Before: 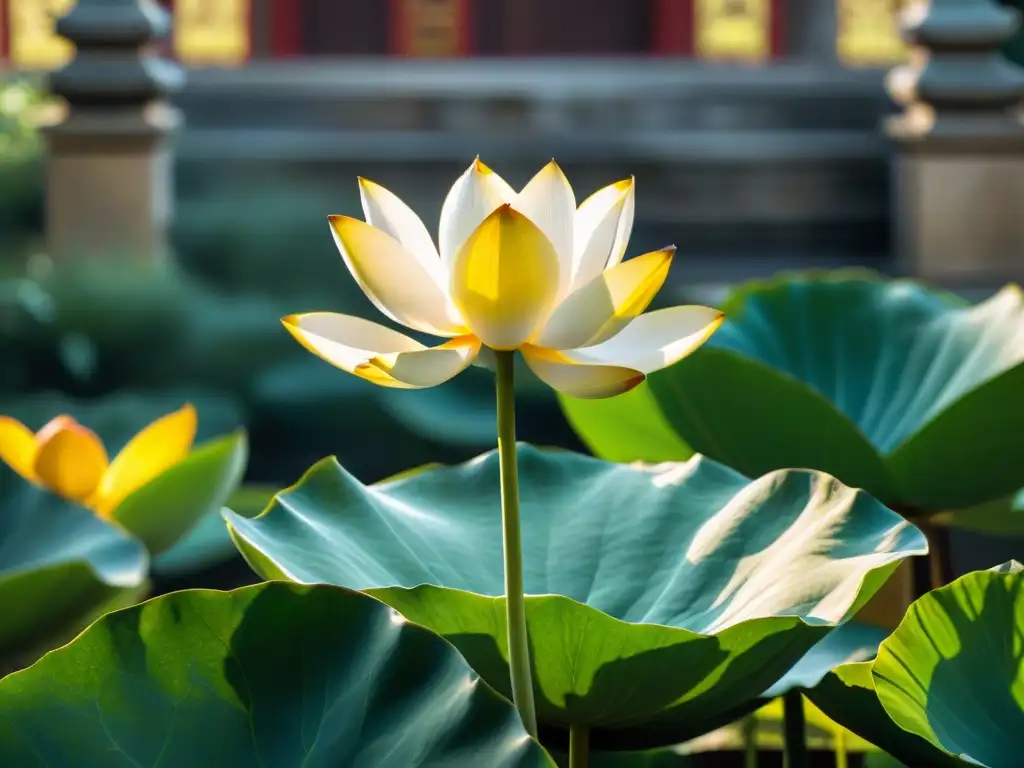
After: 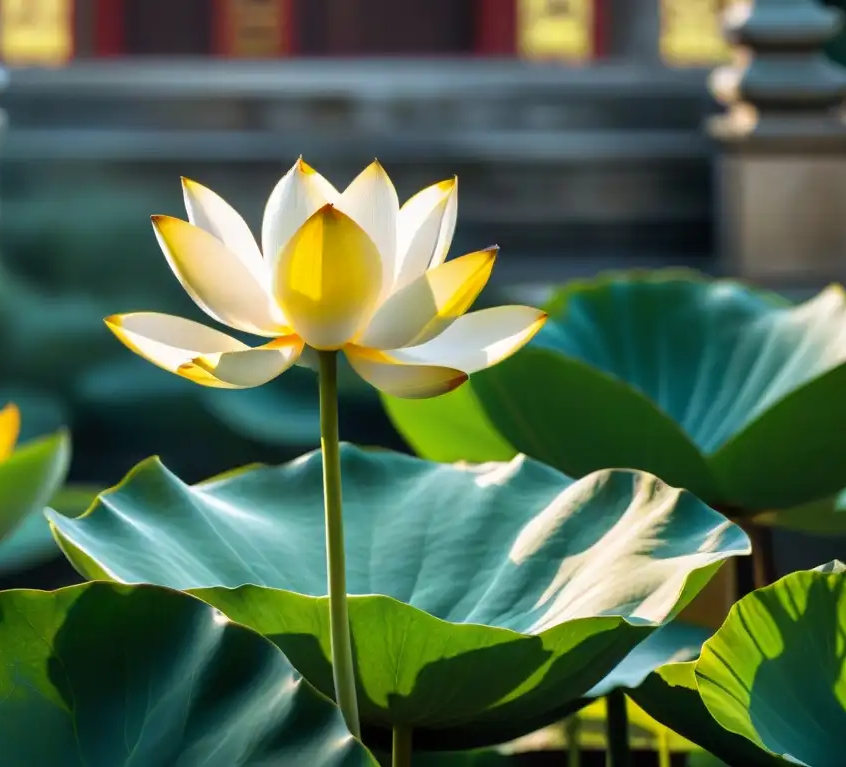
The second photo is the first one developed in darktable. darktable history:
crop: left 17.314%, bottom 0.031%
shadows and highlights: shadows 4.63, soften with gaussian
